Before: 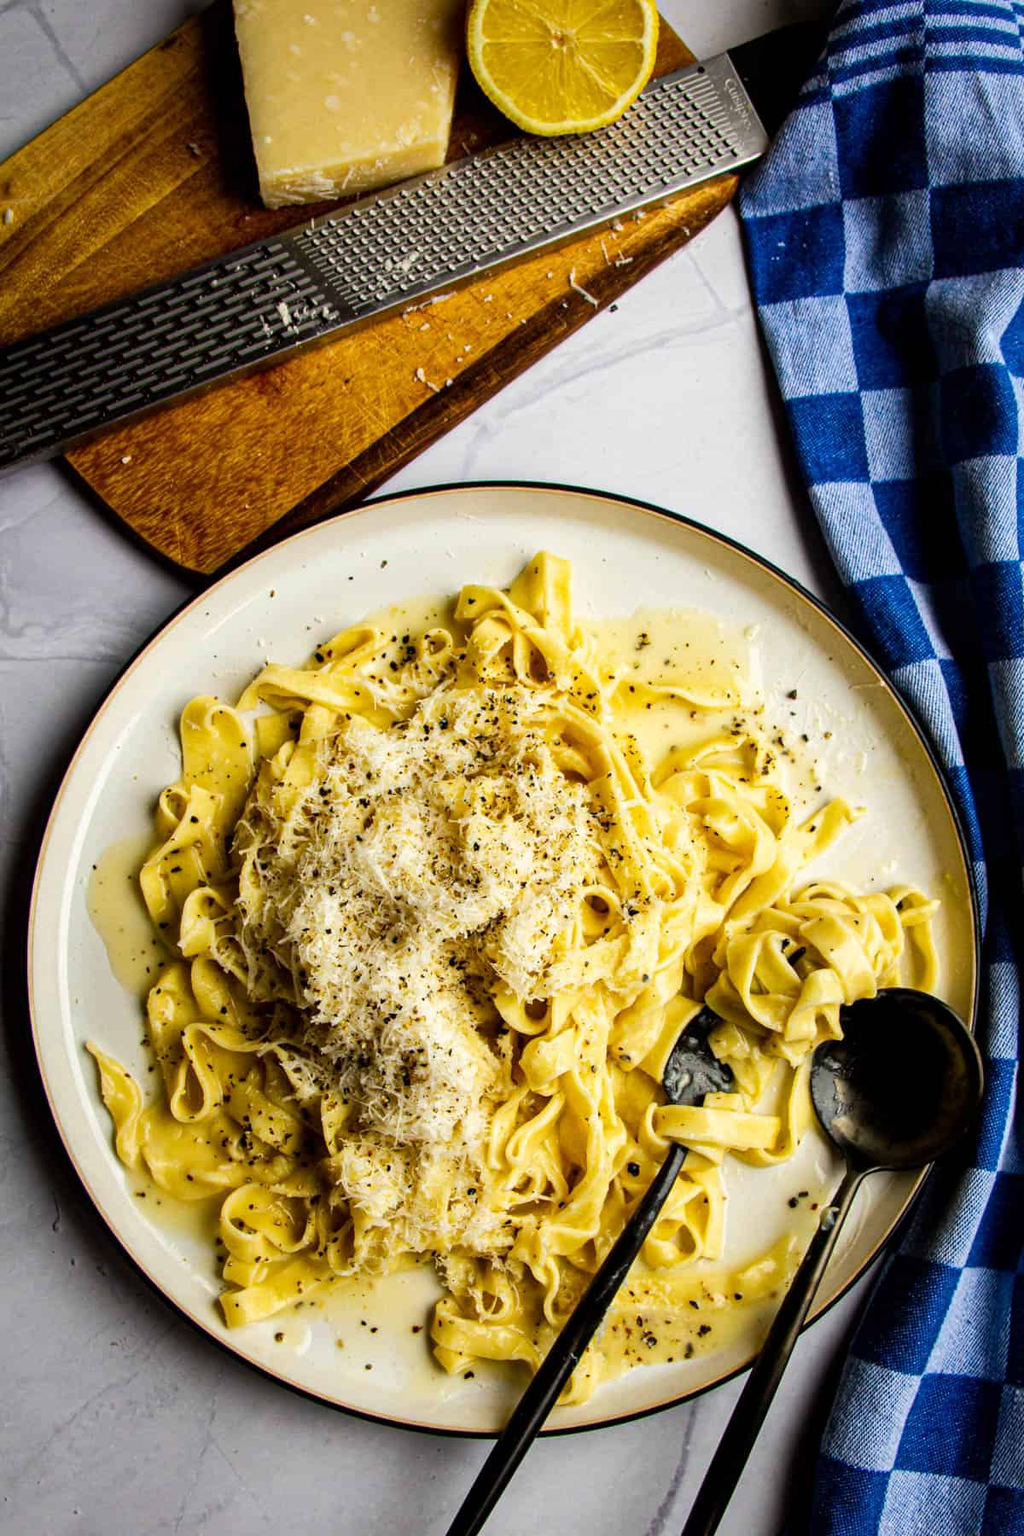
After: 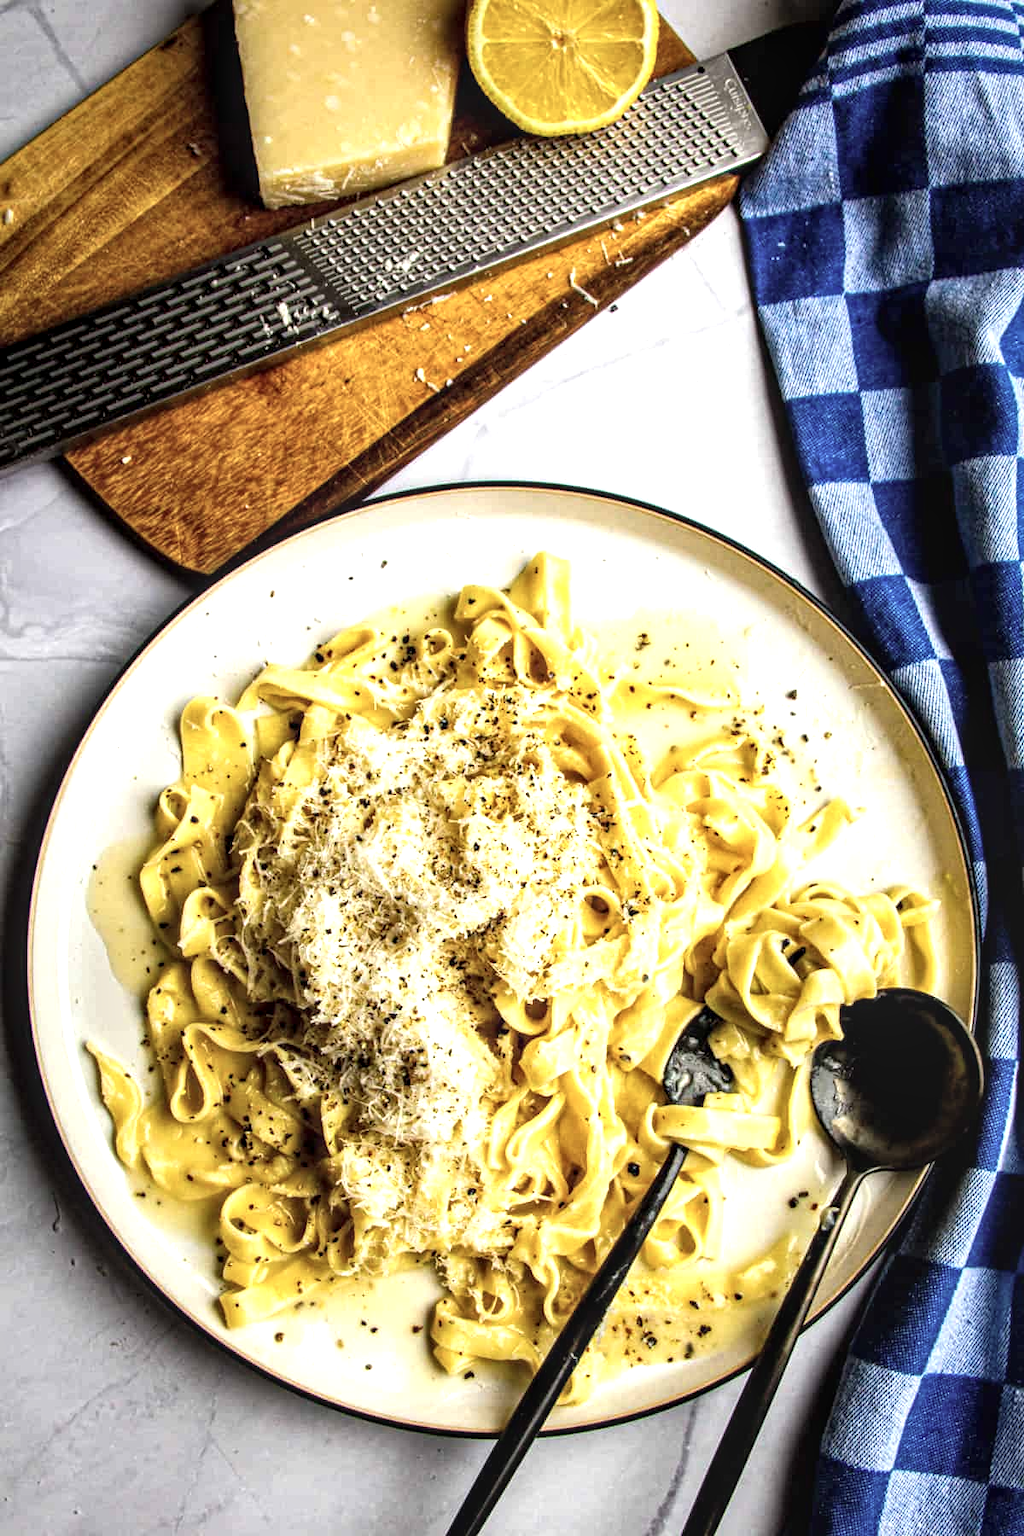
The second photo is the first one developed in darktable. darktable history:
local contrast: detail 130%
exposure: black level correction 0, exposure 0.7 EV, compensate exposure bias true, compensate highlight preservation false
color correction: saturation 0.8
